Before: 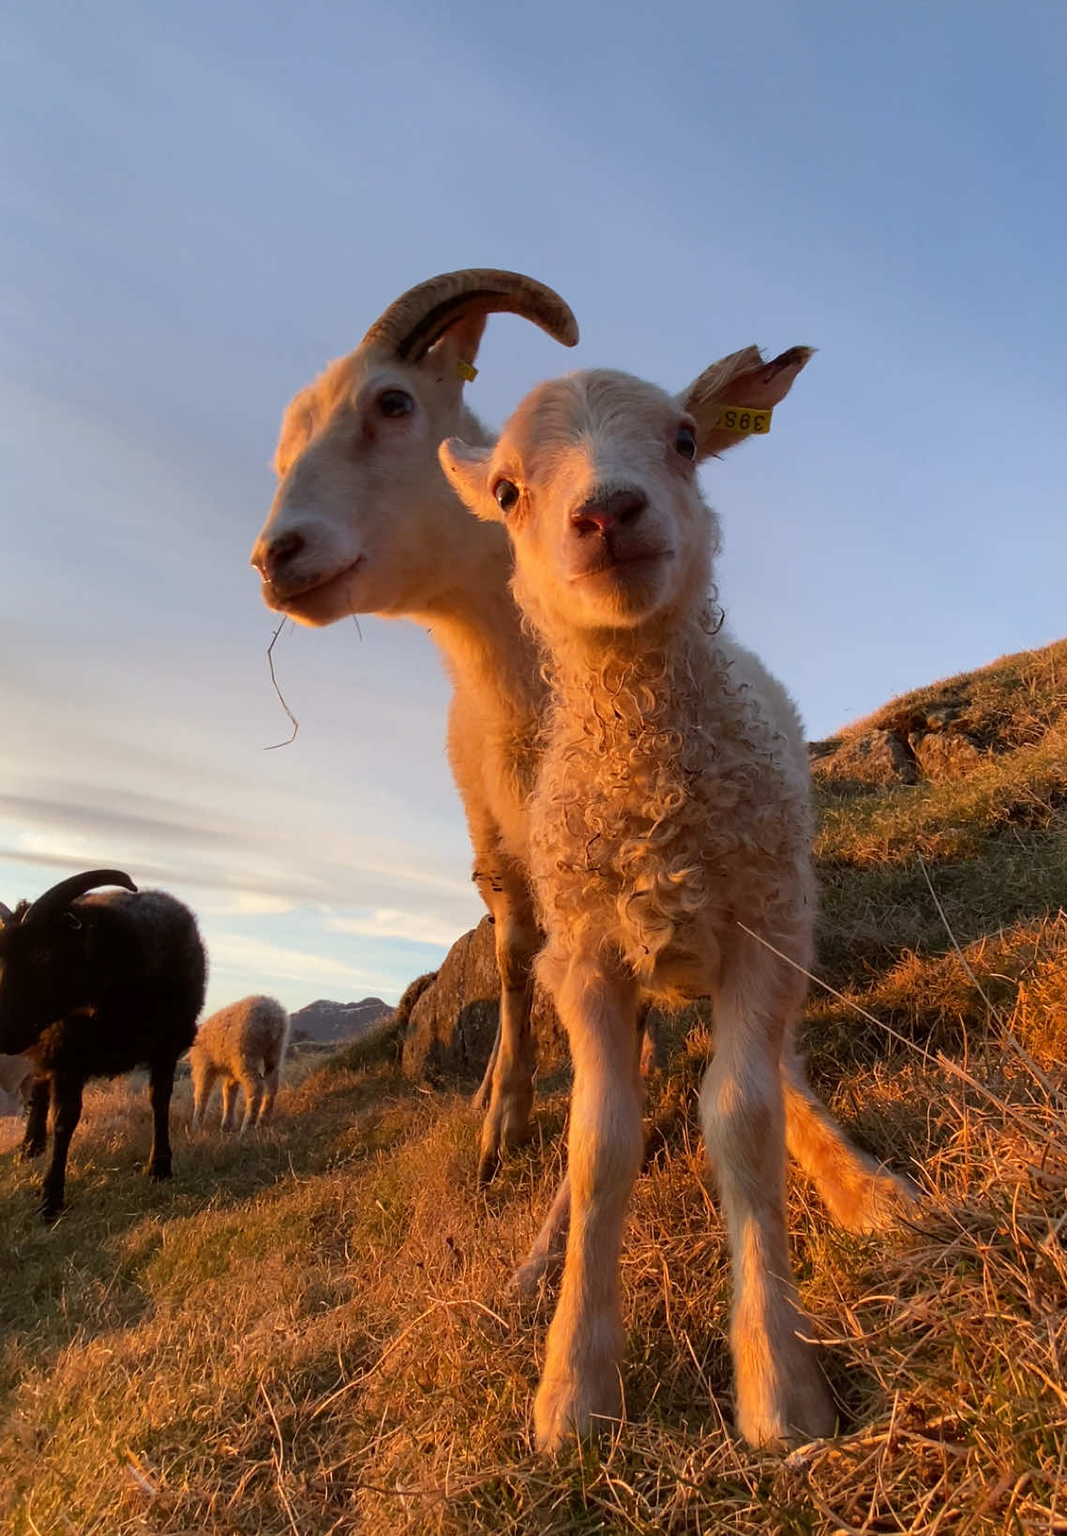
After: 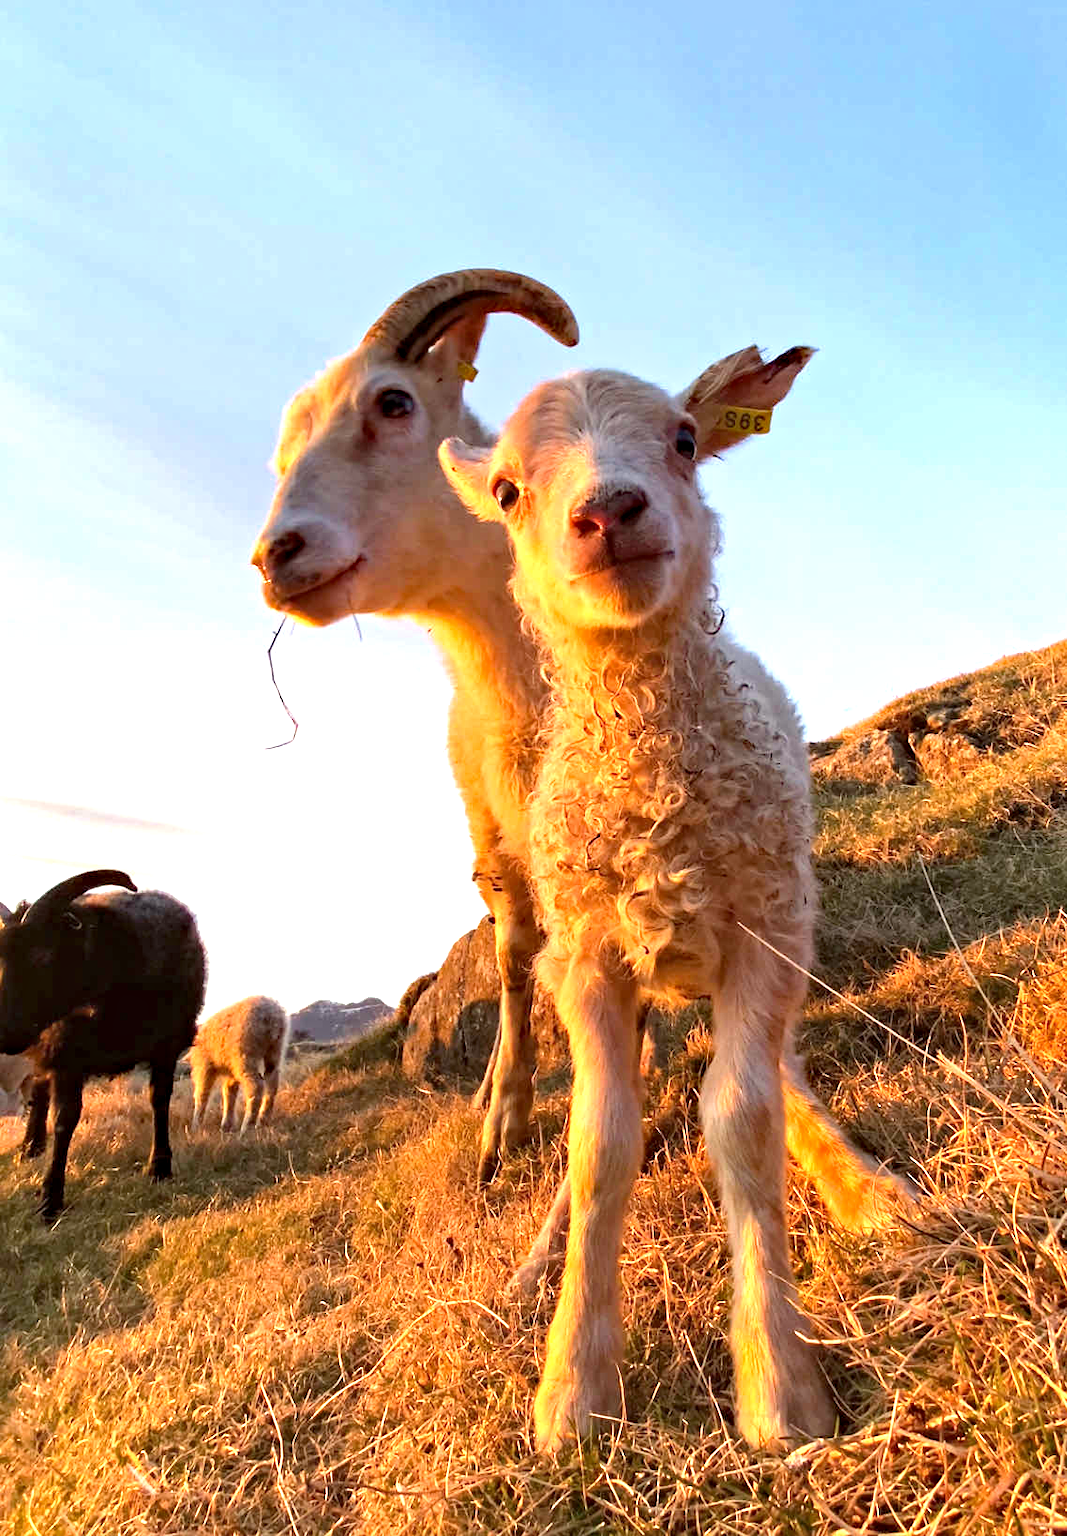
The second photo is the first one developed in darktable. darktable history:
contrast equalizer: octaves 7, y [[0.5, 0.5, 0.544, 0.569, 0.5, 0.5], [0.5 ×6], [0.5 ×6], [0 ×6], [0 ×6]]
haze removal: strength 0.303, distance 0.247, adaptive false
exposure: black level correction 0, exposure 1.449 EV, compensate highlight preservation false
